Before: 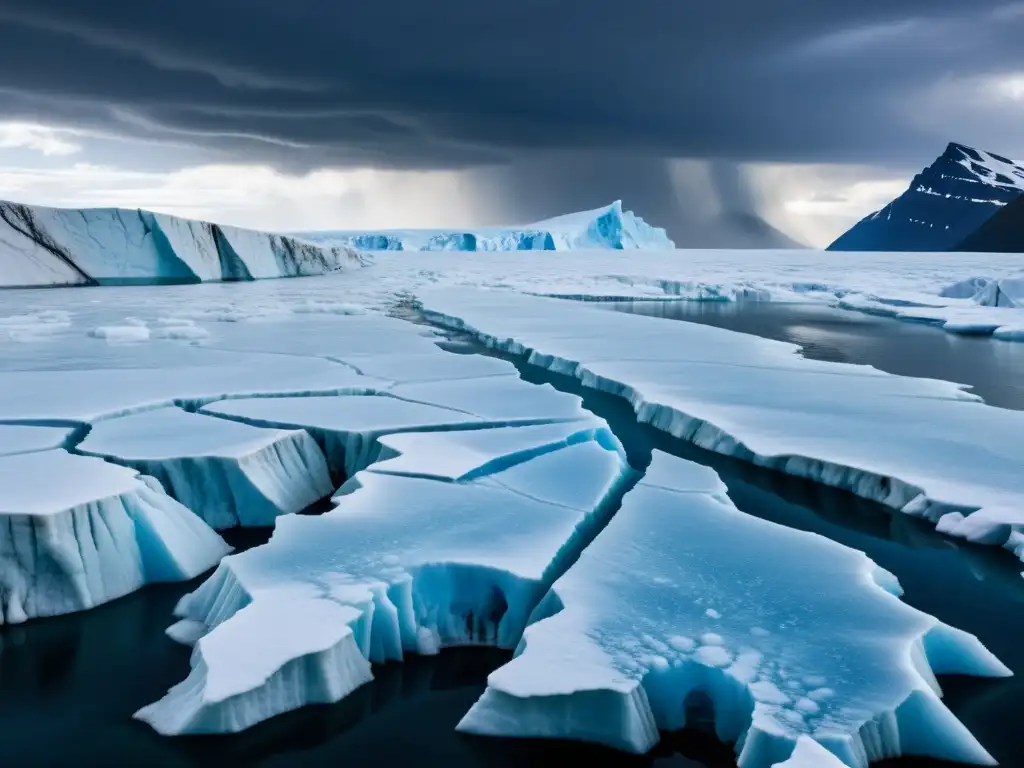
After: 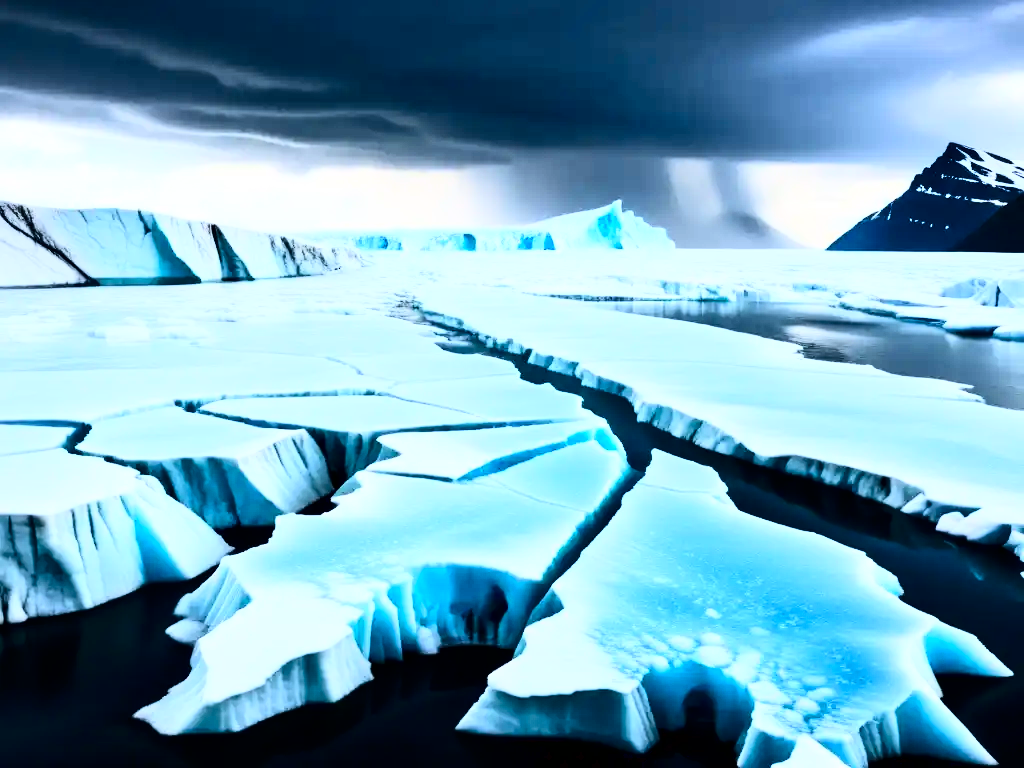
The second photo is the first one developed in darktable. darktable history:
contrast brightness saturation: contrast 0.199, brightness -0.112, saturation 0.103
base curve: curves: ch0 [(0, 0) (0.007, 0.004) (0.027, 0.03) (0.046, 0.07) (0.207, 0.54) (0.442, 0.872) (0.673, 0.972) (1, 1)]
